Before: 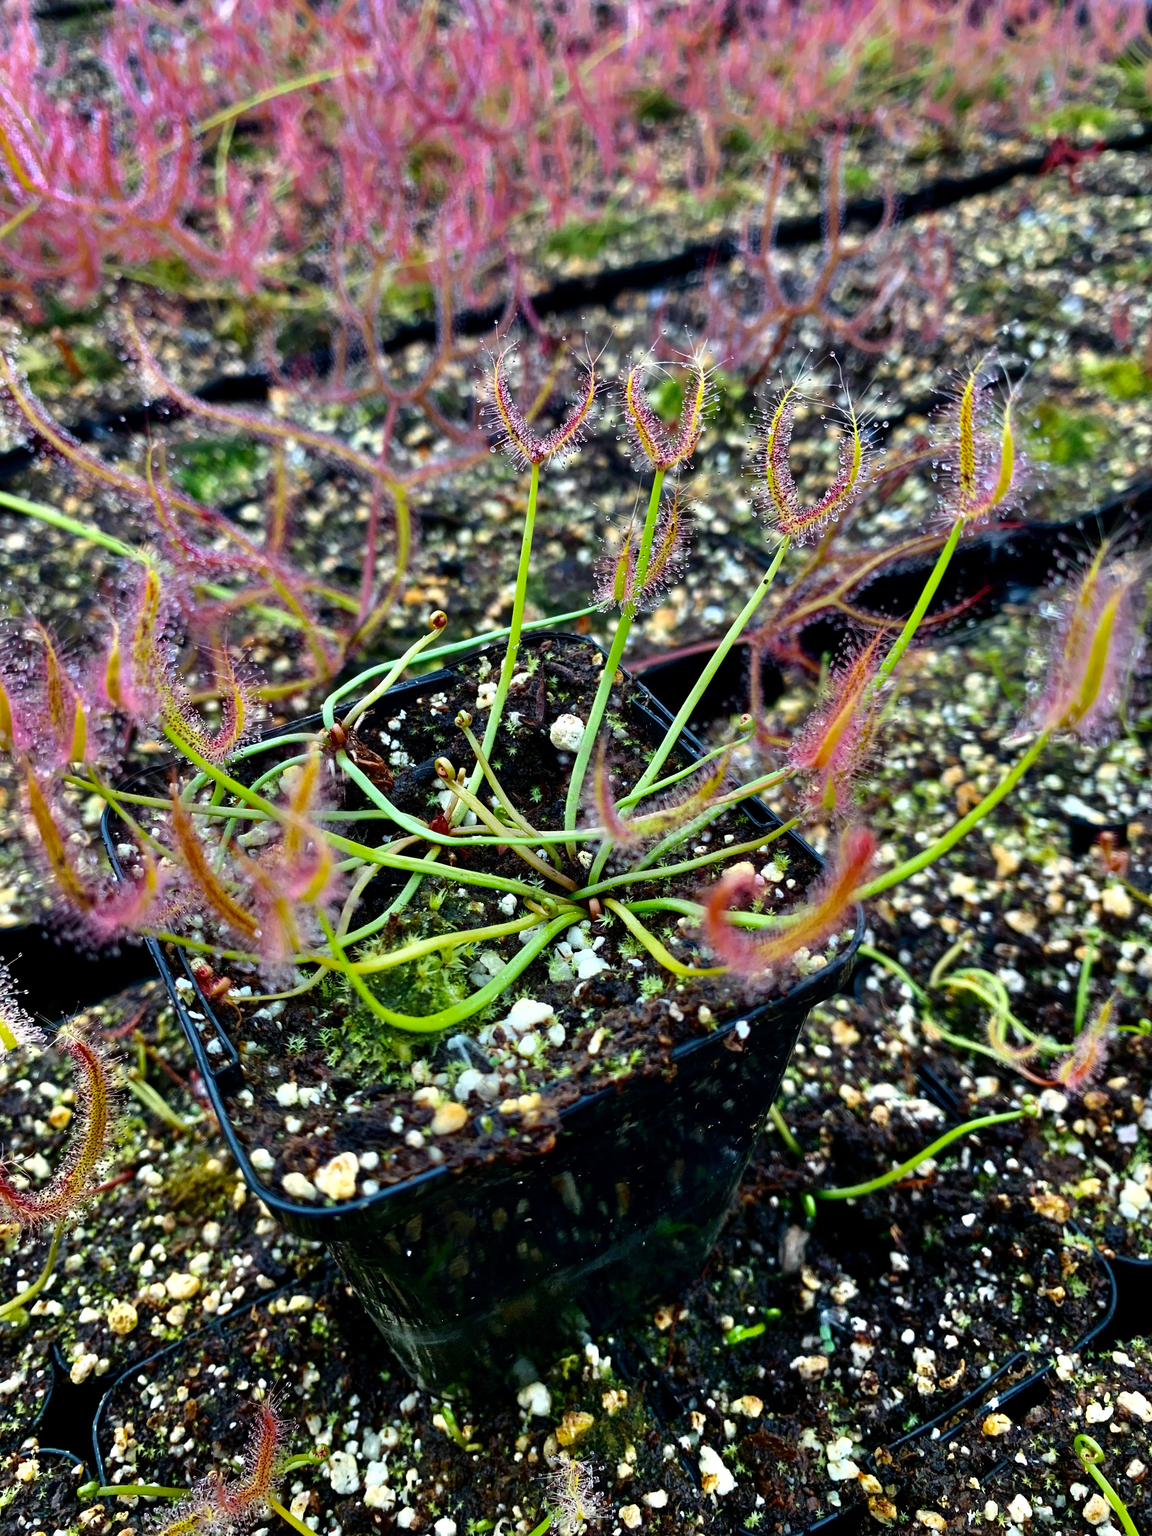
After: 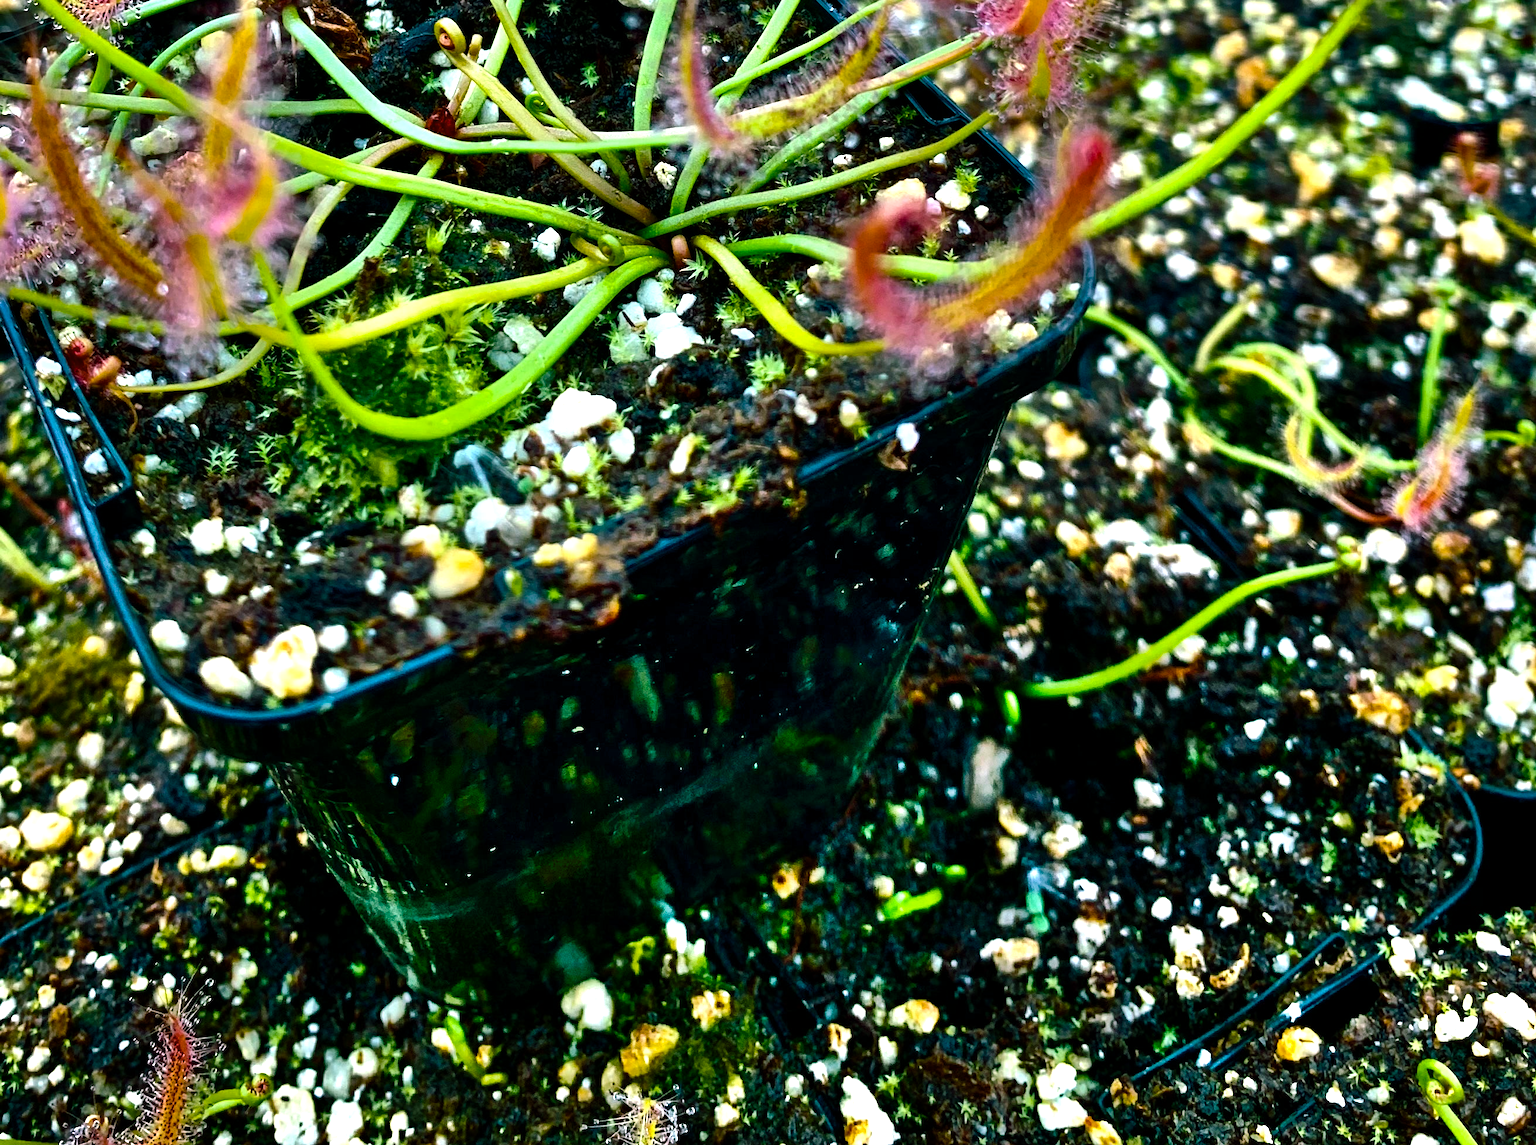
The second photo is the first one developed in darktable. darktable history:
crop and rotate: left 13.242%, top 48.544%, bottom 2.901%
shadows and highlights: soften with gaussian
color balance rgb: shadows lift › chroma 11.434%, shadows lift › hue 132.35°, perceptual saturation grading › global saturation 20%, perceptual saturation grading › highlights -25.814%, perceptual saturation grading › shadows 24.097%, perceptual brilliance grading › global brilliance 14.569%, perceptual brilliance grading › shadows -35.482%, global vibrance 34.695%
